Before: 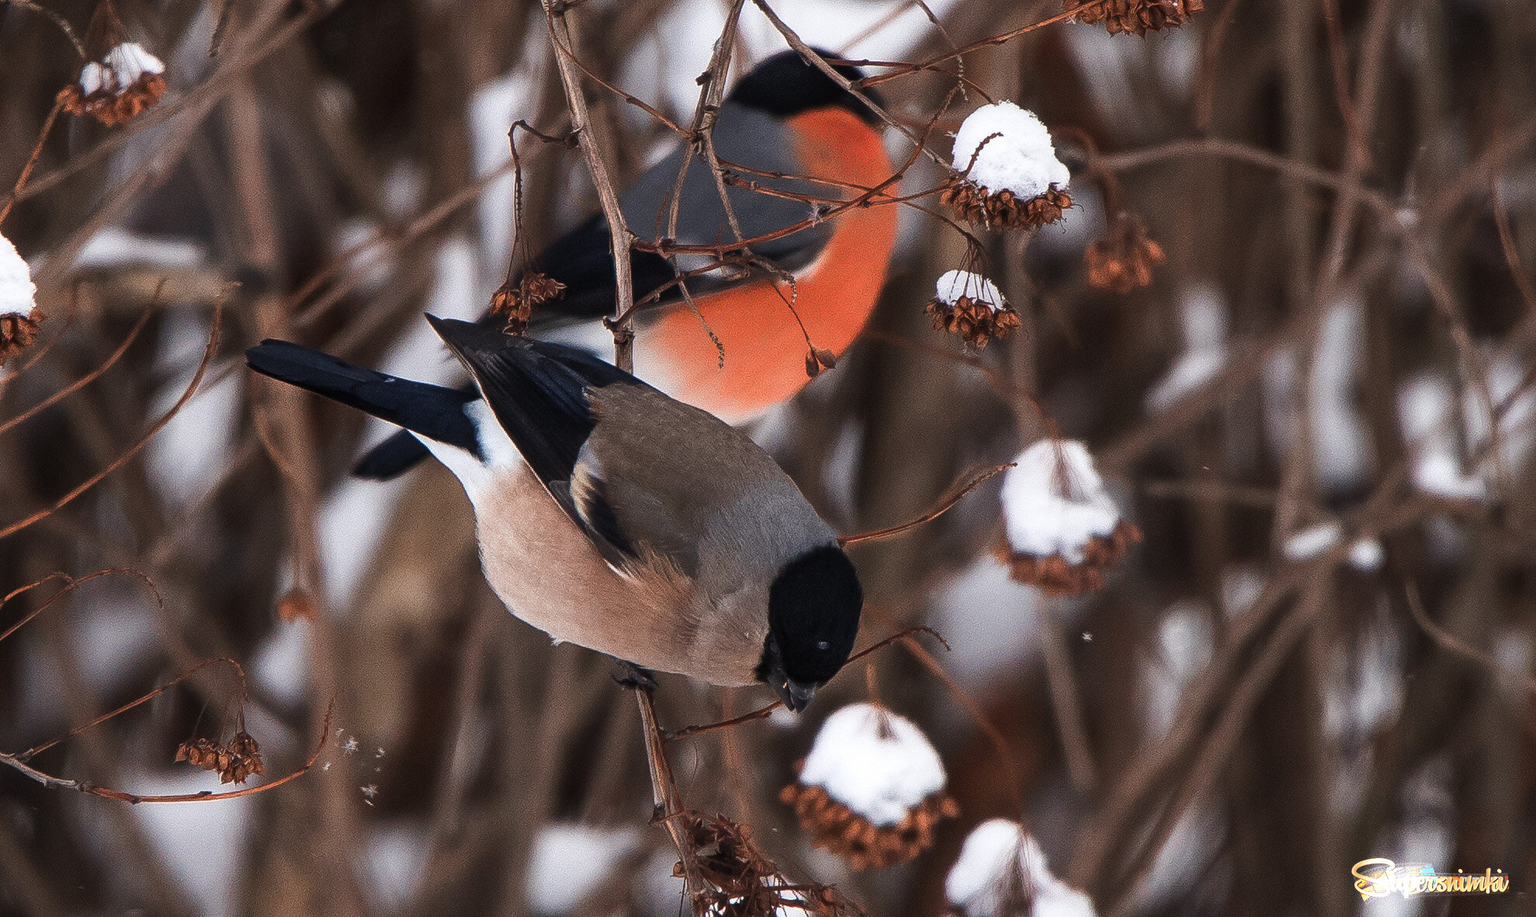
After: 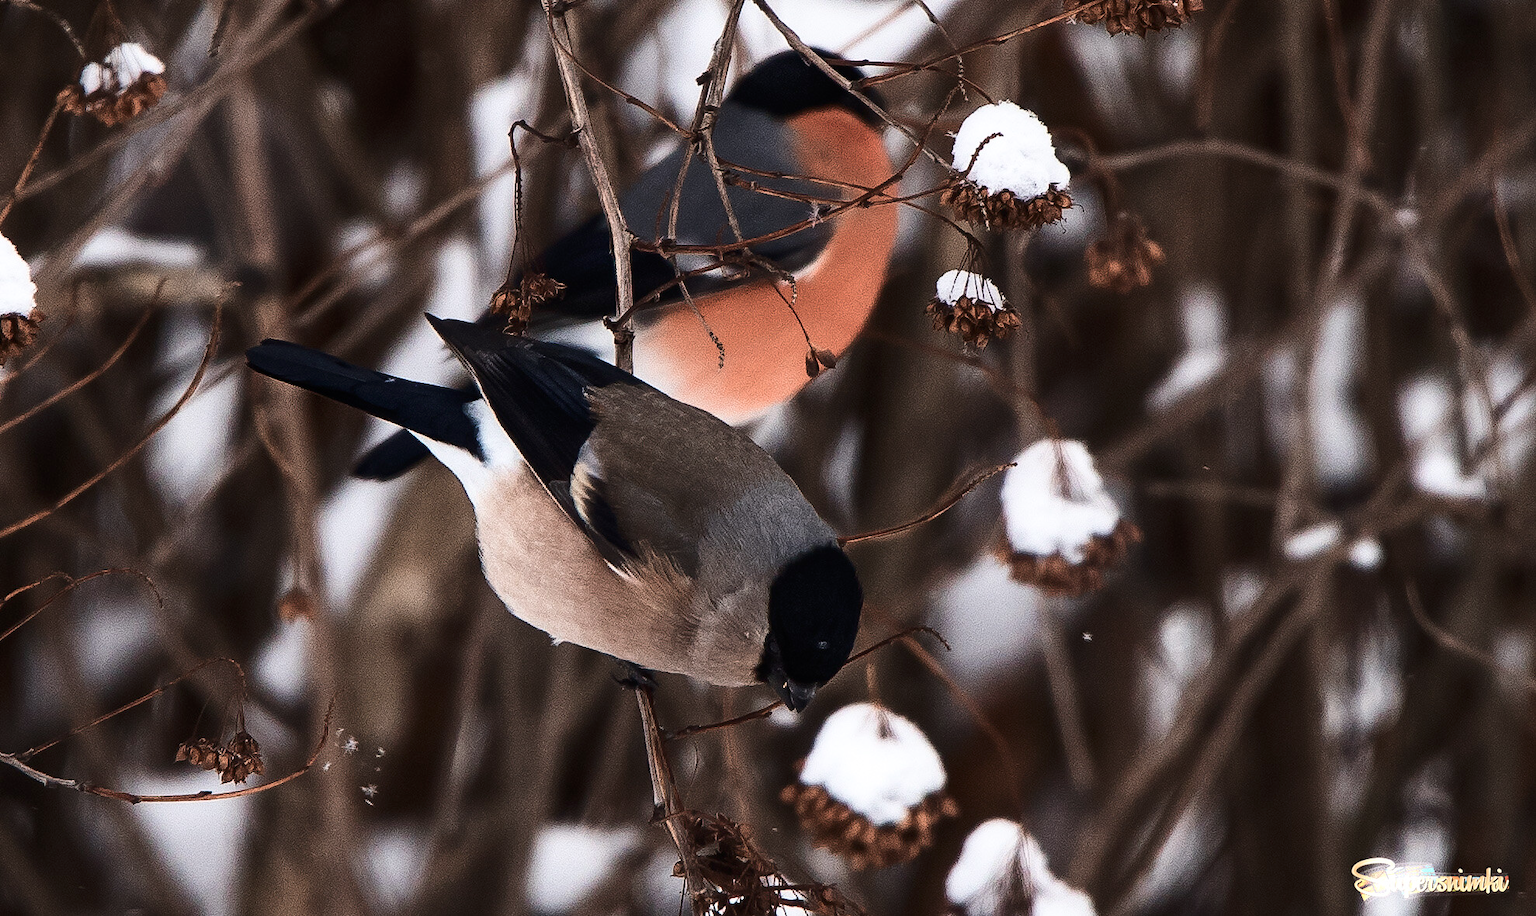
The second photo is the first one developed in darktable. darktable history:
velvia: on, module defaults
contrast brightness saturation: contrast 0.25, saturation -0.312
